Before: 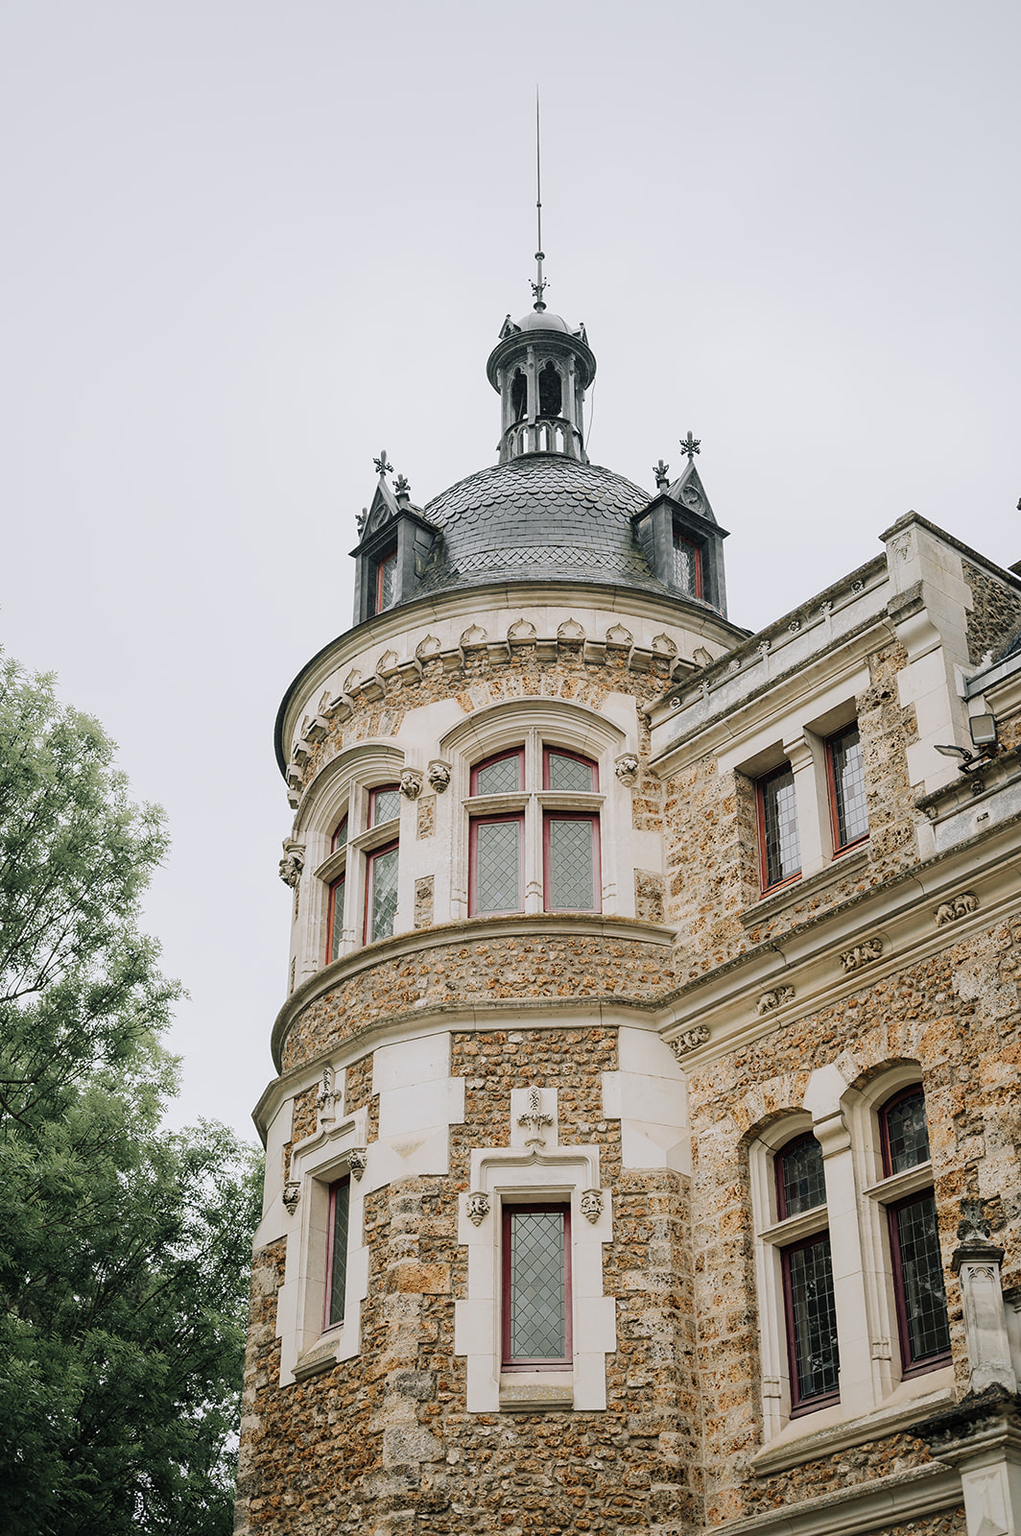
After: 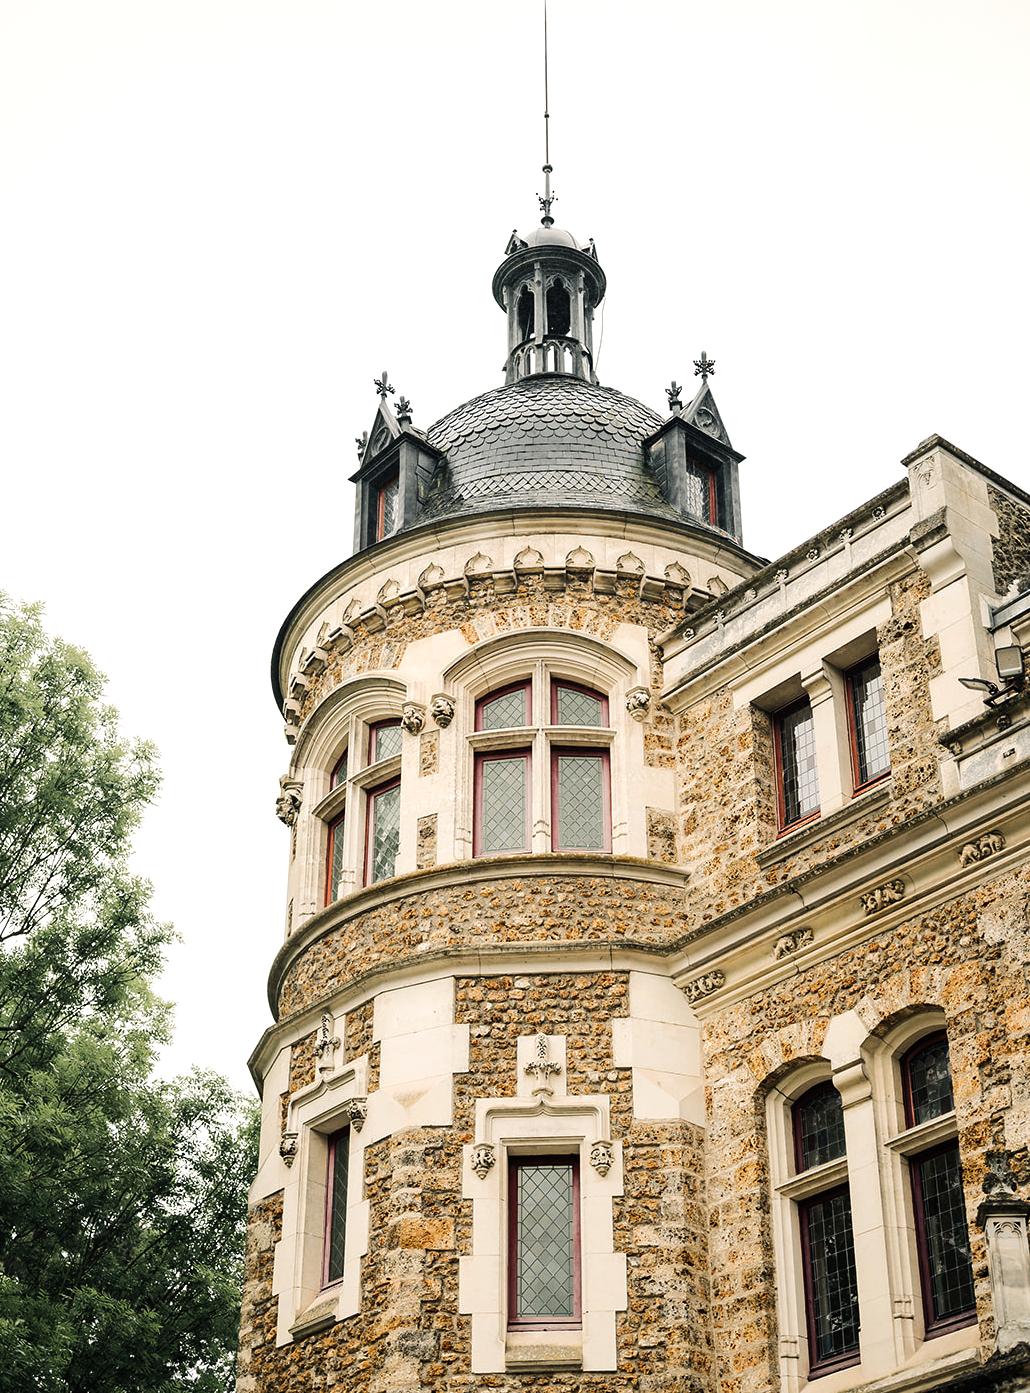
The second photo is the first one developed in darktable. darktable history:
color balance rgb: highlights gain › chroma 3.014%, highlights gain › hue 78.36°, linear chroma grading › global chroma 14.601%, perceptual saturation grading › global saturation 0.119%, perceptual brilliance grading › highlights 17.435%, perceptual brilliance grading › mid-tones 31.889%, perceptual brilliance grading › shadows -31.62%
crop: left 1.42%, top 6.158%, right 1.742%, bottom 6.775%
